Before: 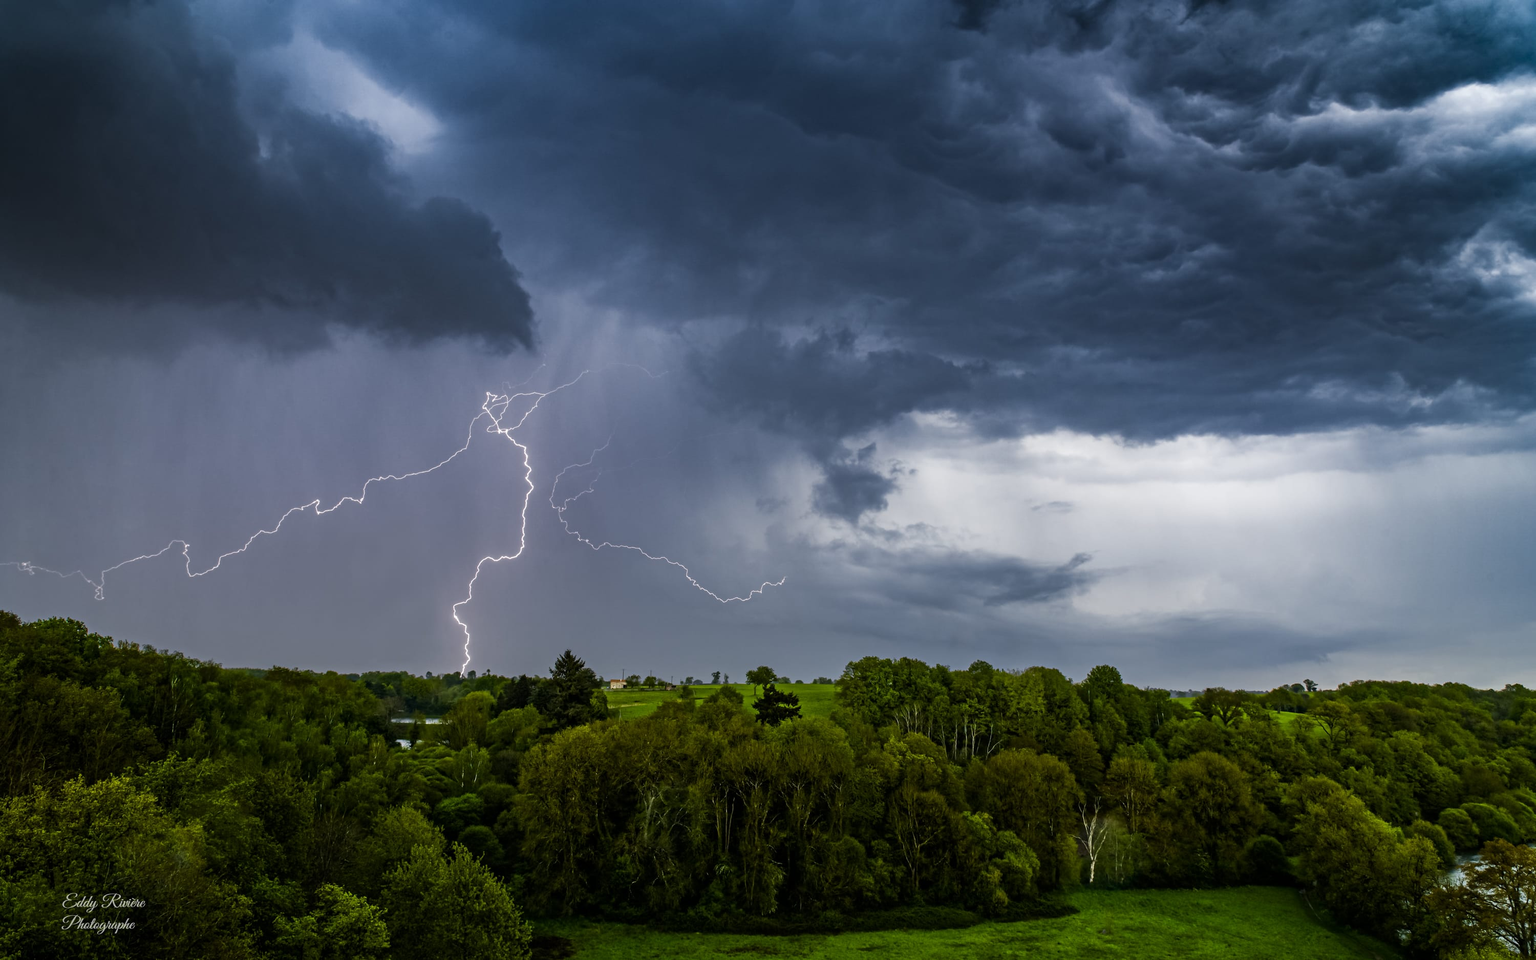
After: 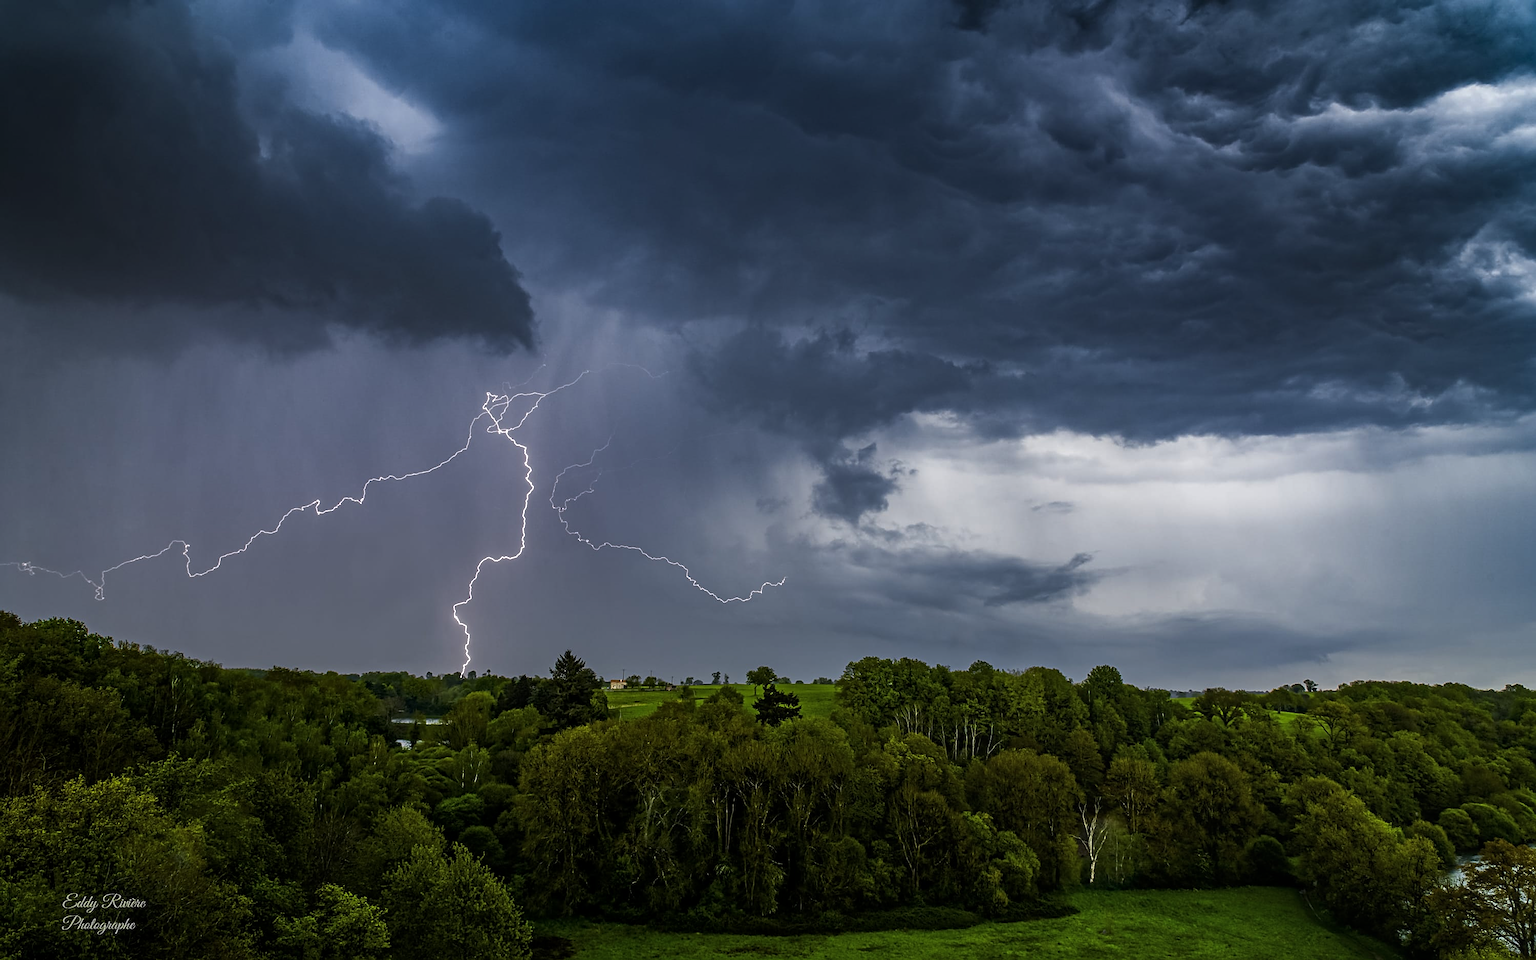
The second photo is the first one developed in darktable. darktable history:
sharpen: amount 0.596
local contrast: detail 110%
tone curve: curves: ch0 [(0, 0) (0.8, 0.757) (1, 1)], preserve colors none
